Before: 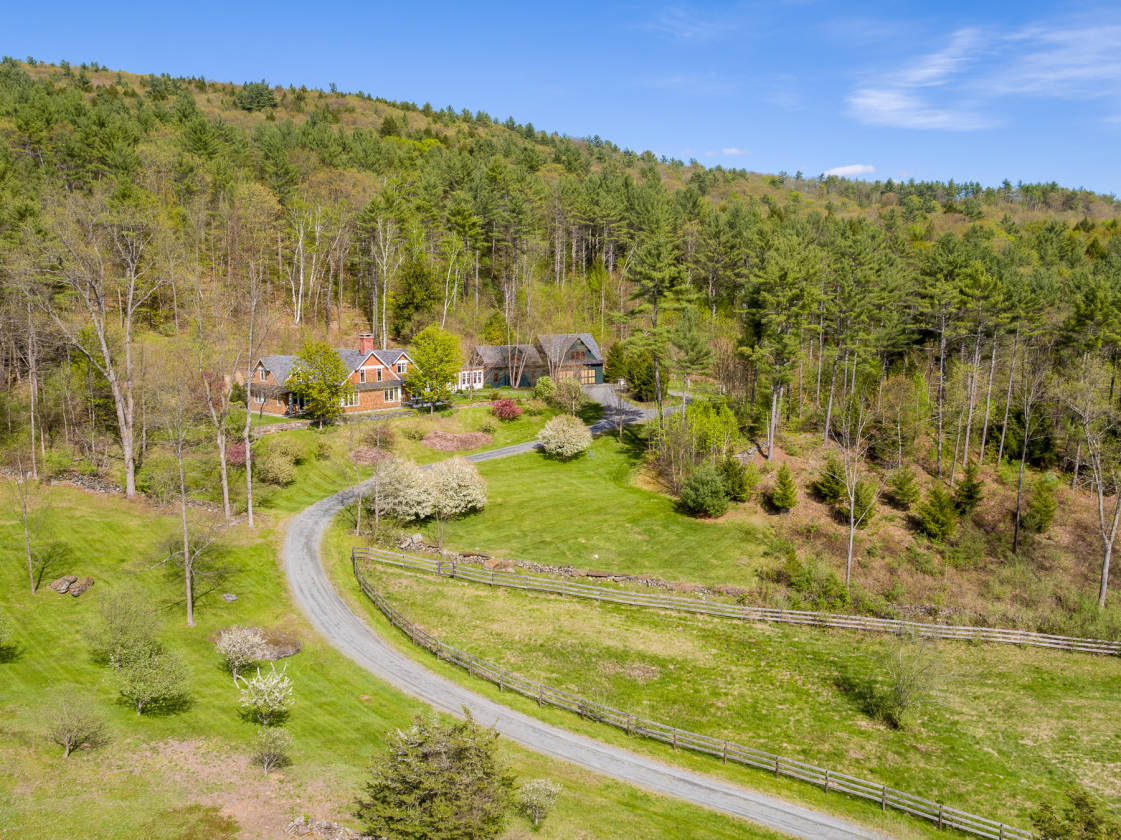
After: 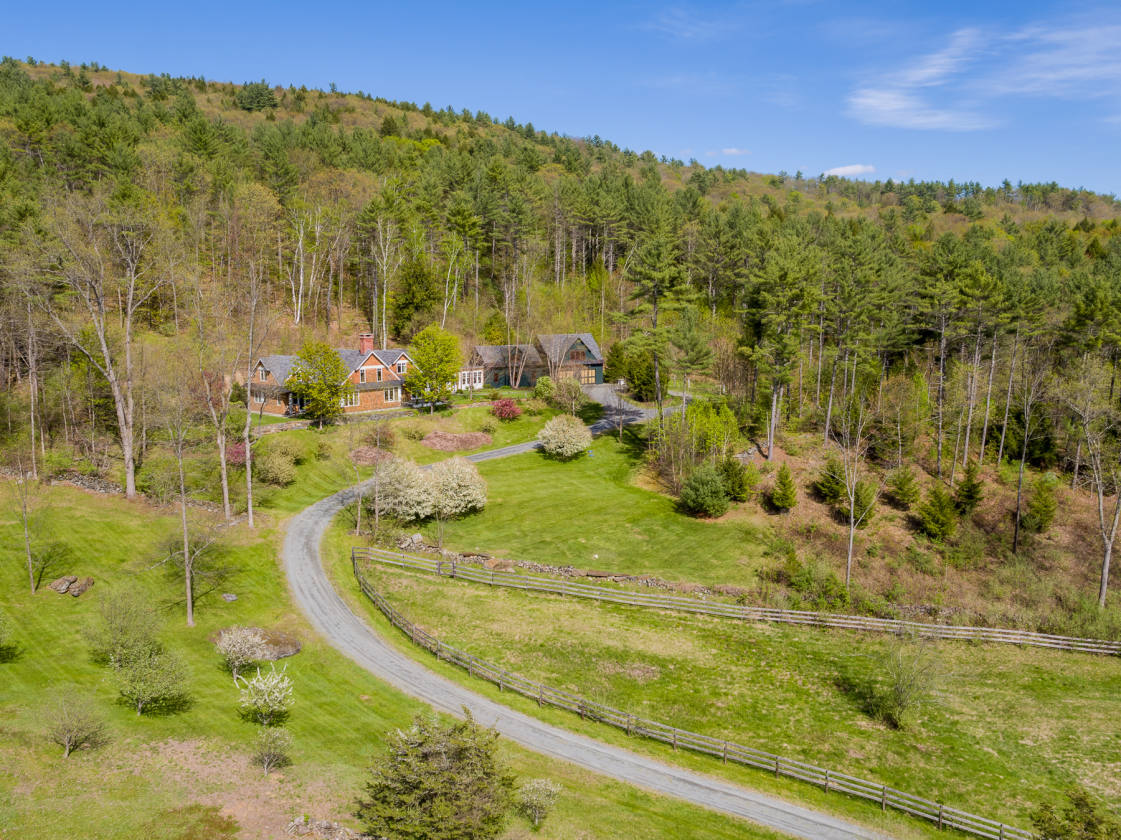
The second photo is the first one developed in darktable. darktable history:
exposure: exposure -0.173 EV, compensate highlight preservation false
